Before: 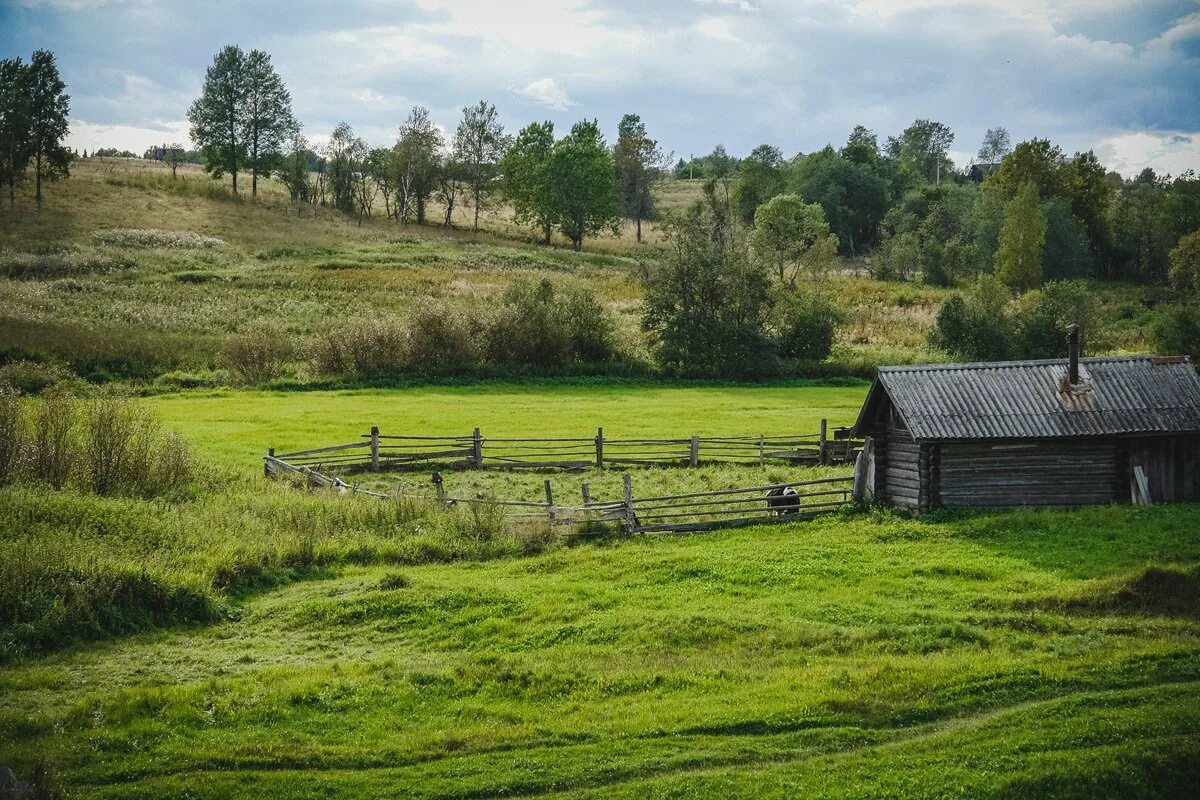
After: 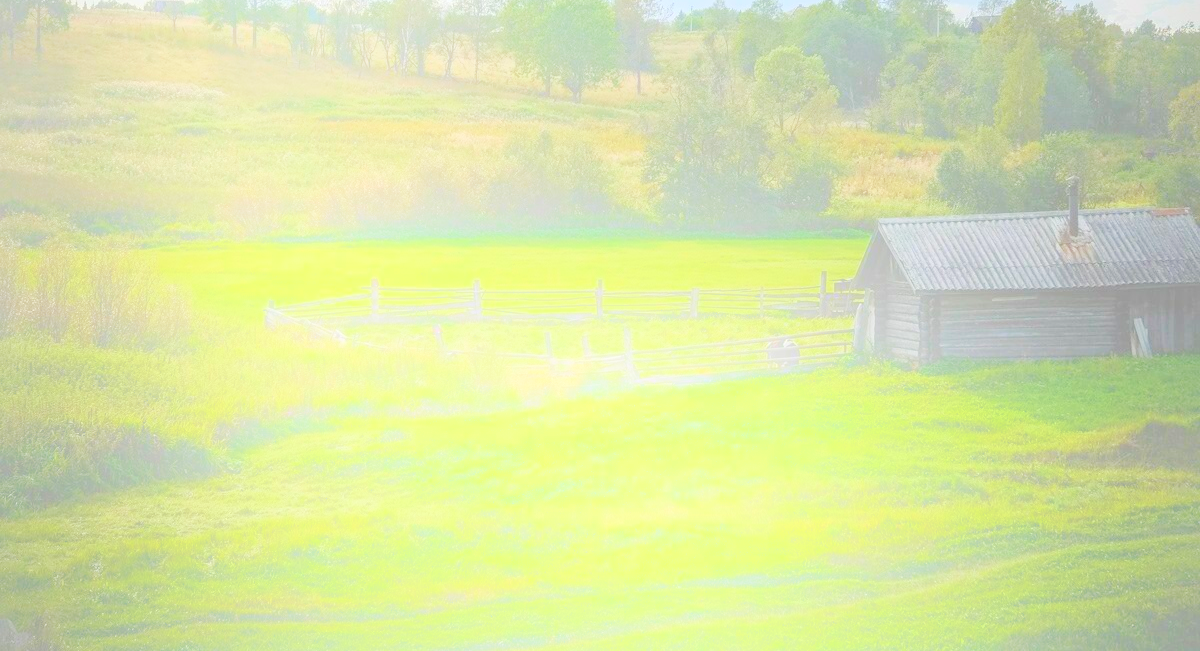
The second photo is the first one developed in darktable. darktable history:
shadows and highlights: on, module defaults
bloom: size 25%, threshold 5%, strength 90%
crop and rotate: top 18.507%
